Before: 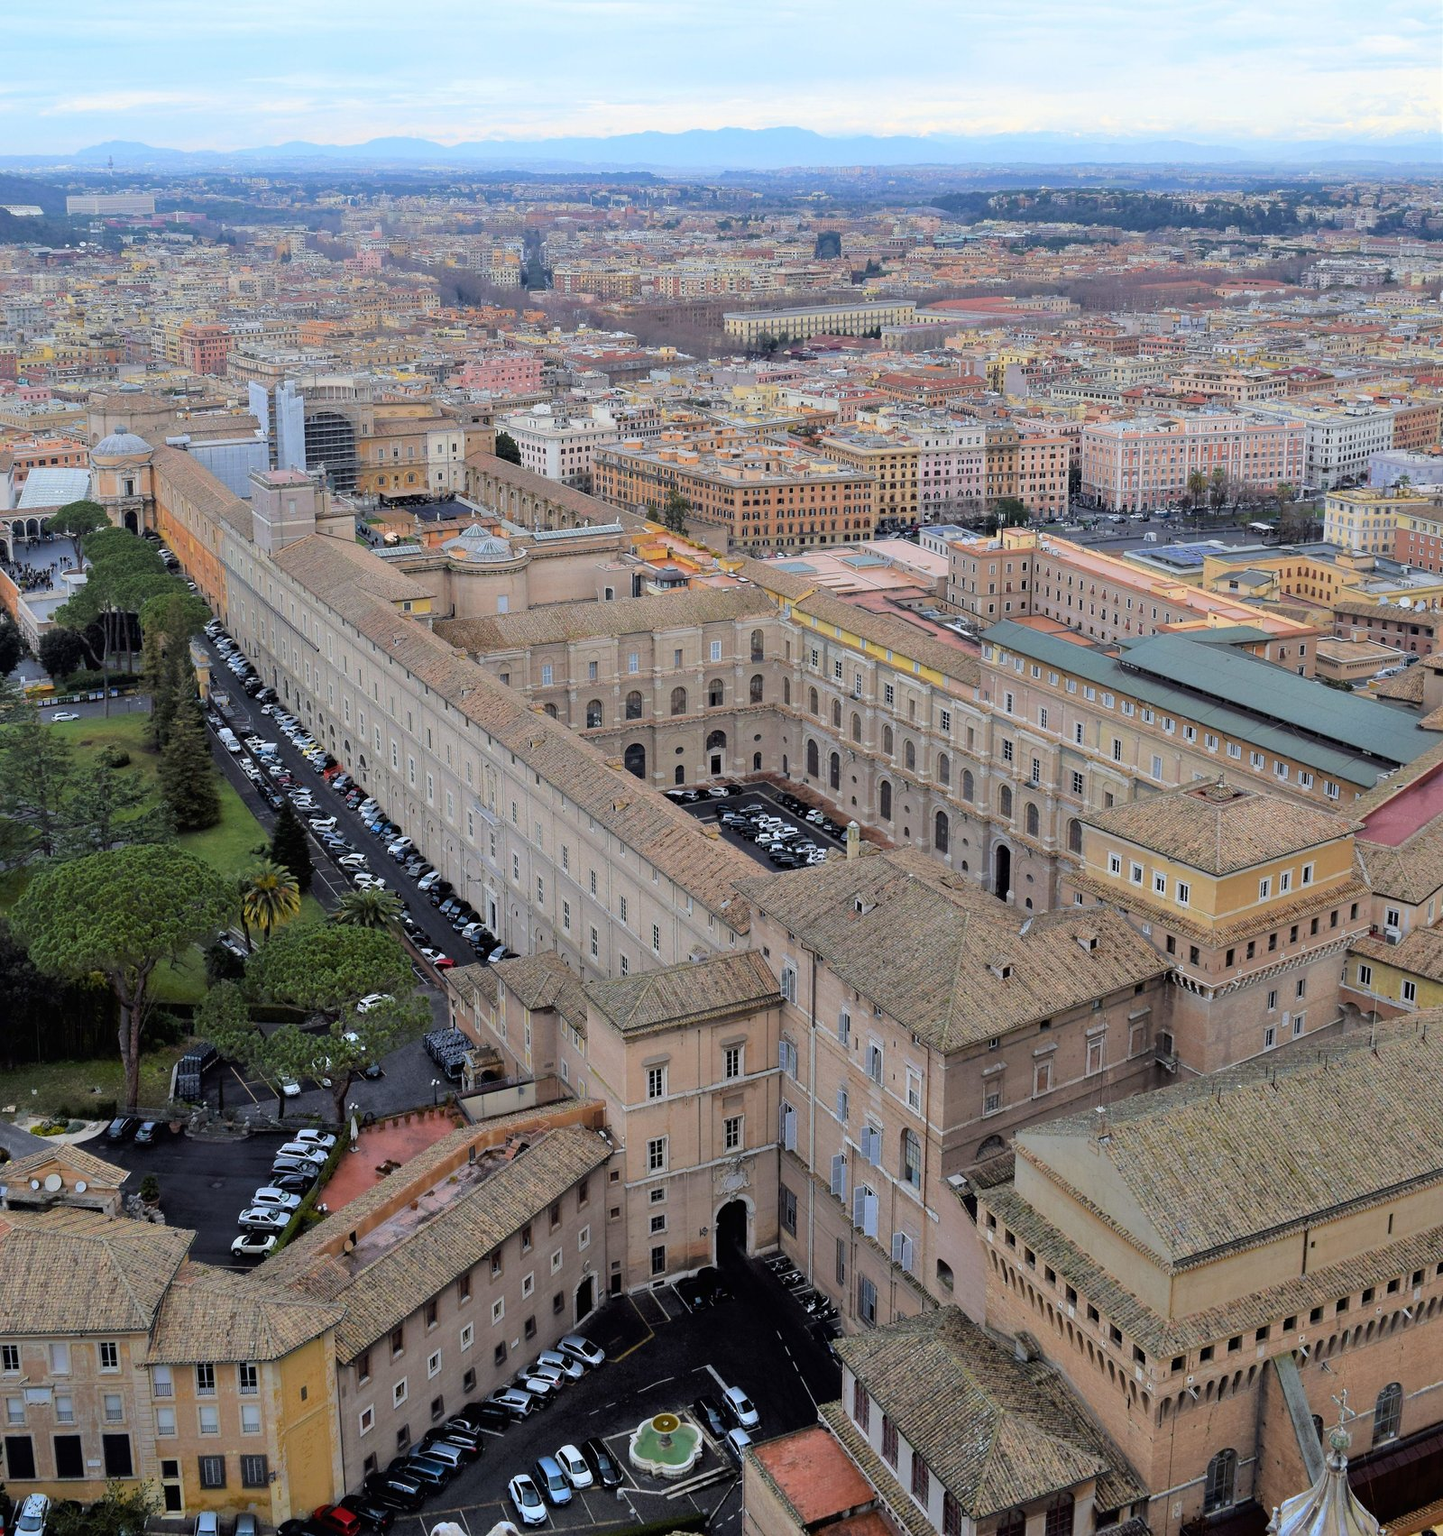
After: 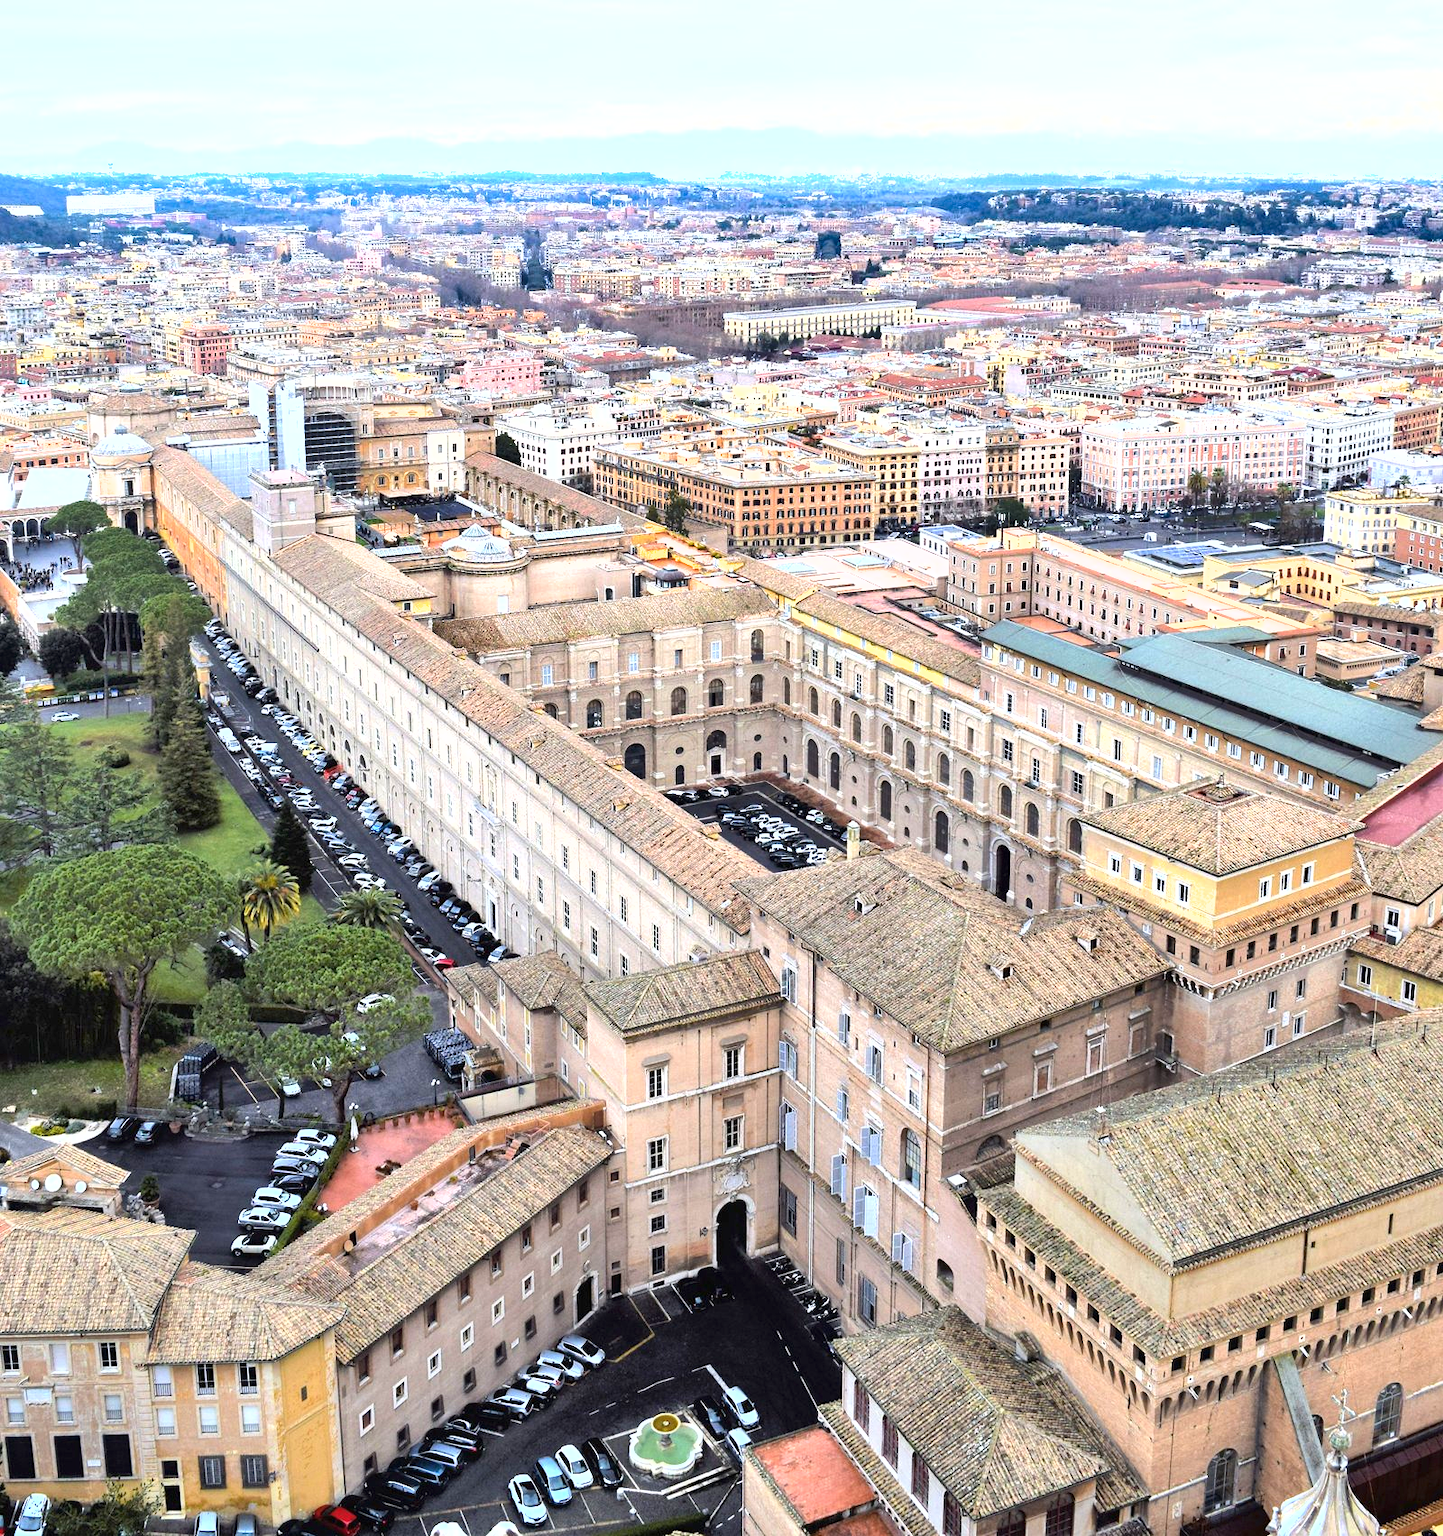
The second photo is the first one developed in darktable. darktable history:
exposure: black level correction 0, exposure 1.45 EV, compensate exposure bias true, compensate highlight preservation false
shadows and highlights: low approximation 0.01, soften with gaussian
